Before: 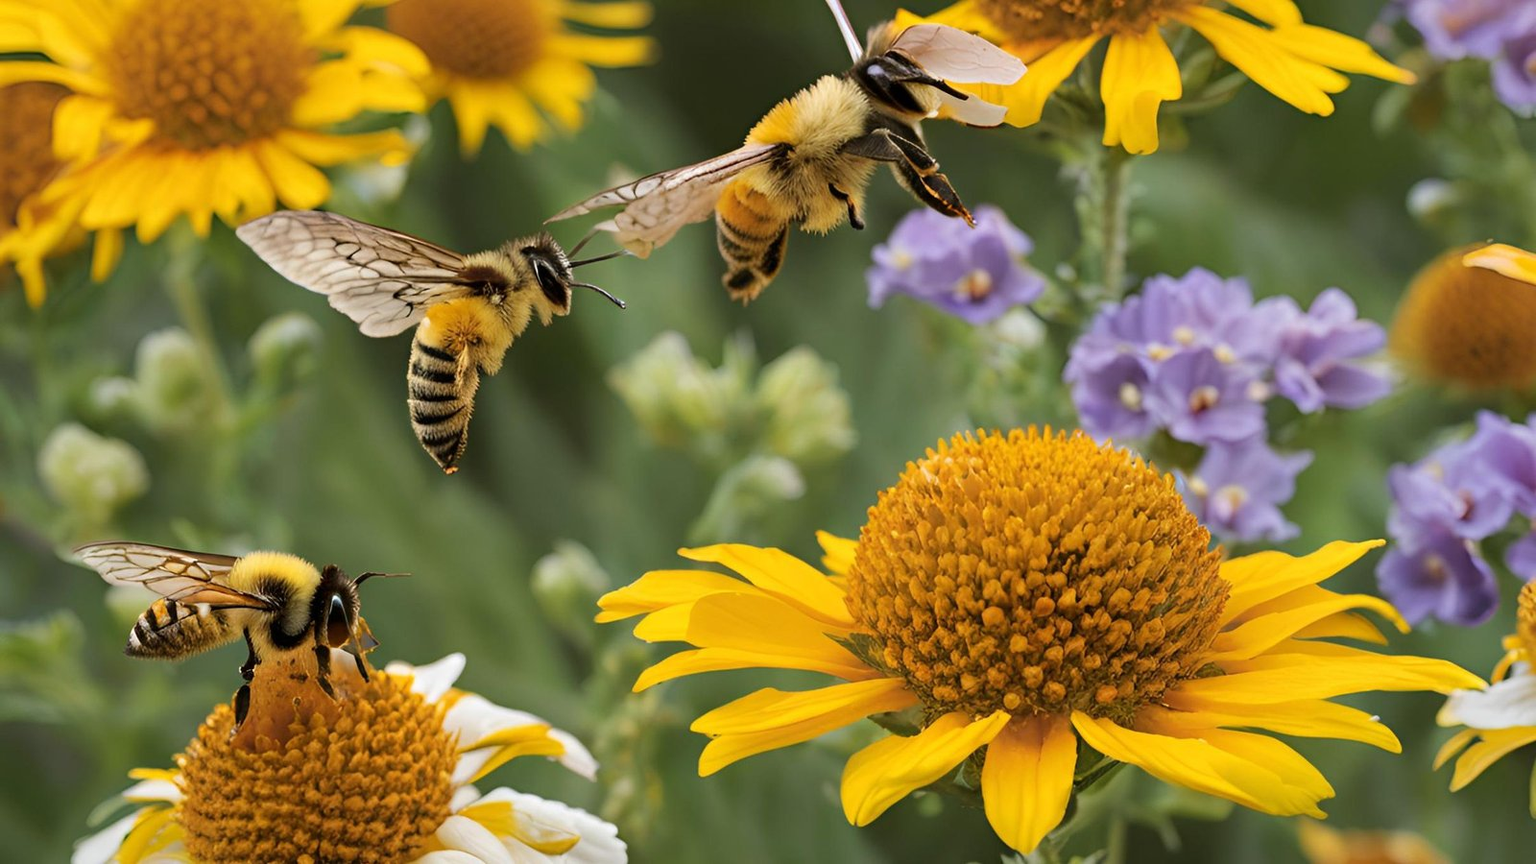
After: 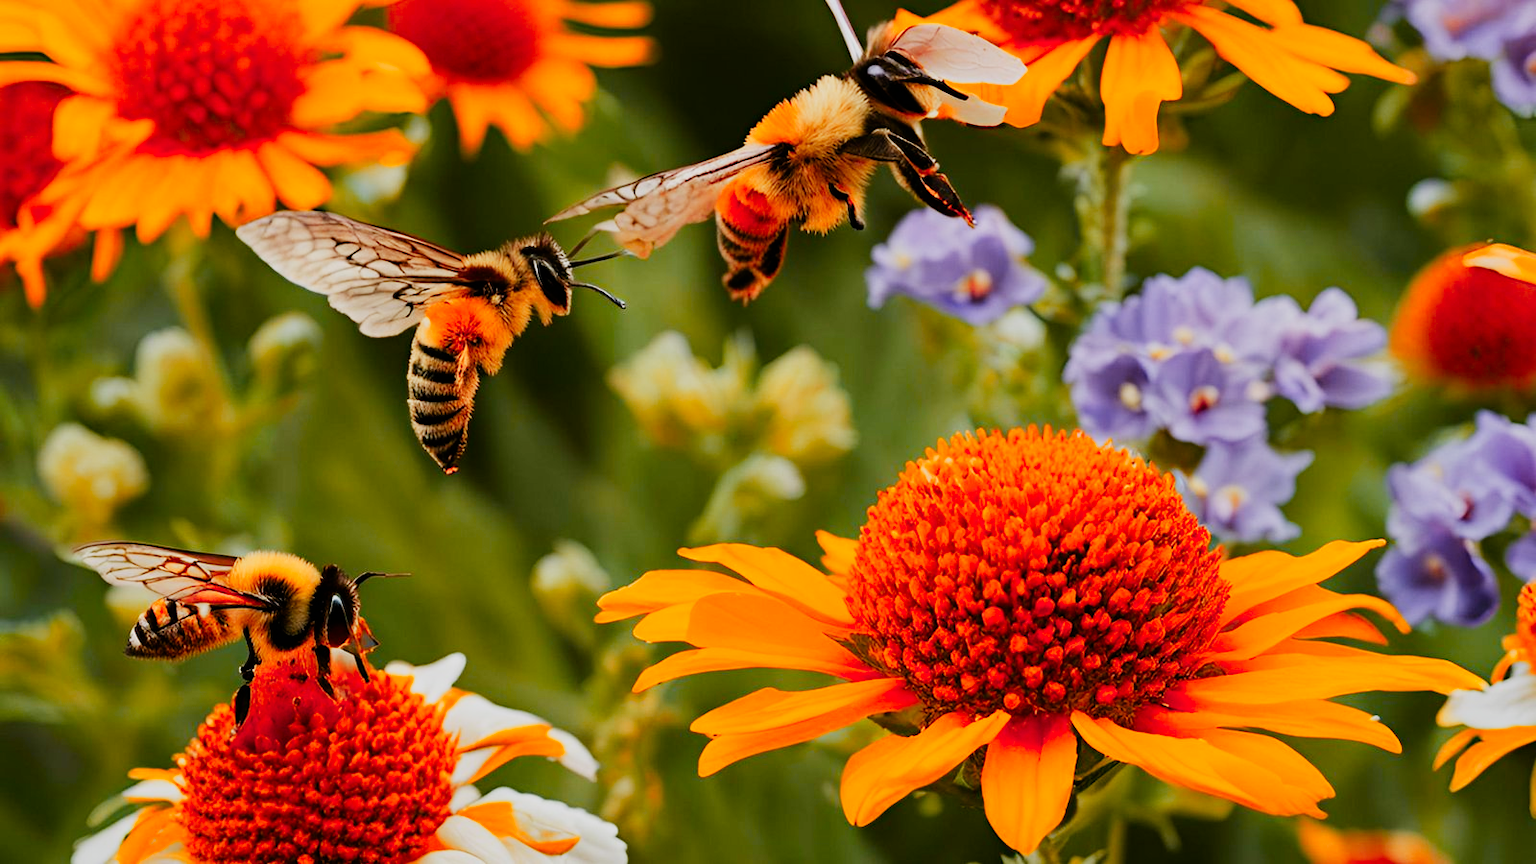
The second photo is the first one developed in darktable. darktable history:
color zones: curves: ch1 [(0.24, 0.629) (0.75, 0.5)]; ch2 [(0.255, 0.454) (0.745, 0.491)], mix 102.12%
sigmoid: contrast 1.69, skew -0.23, preserve hue 0%, red attenuation 0.1, red rotation 0.035, green attenuation 0.1, green rotation -0.017, blue attenuation 0.15, blue rotation -0.052, base primaries Rec2020
